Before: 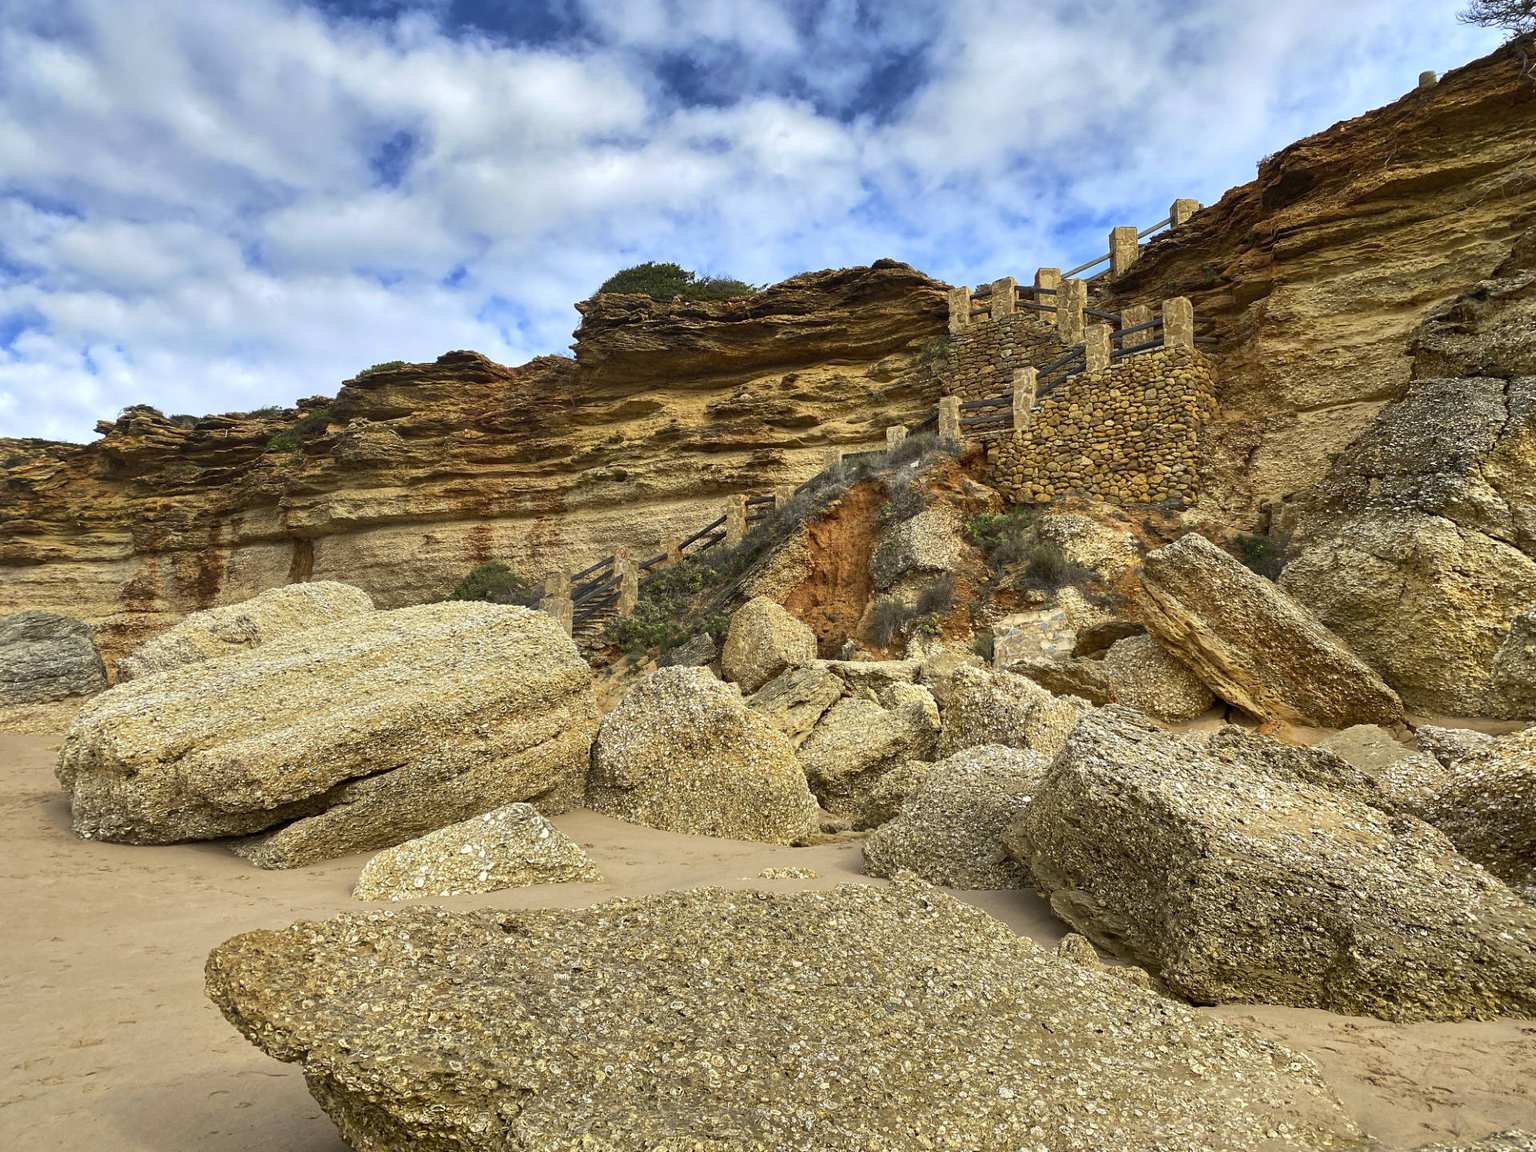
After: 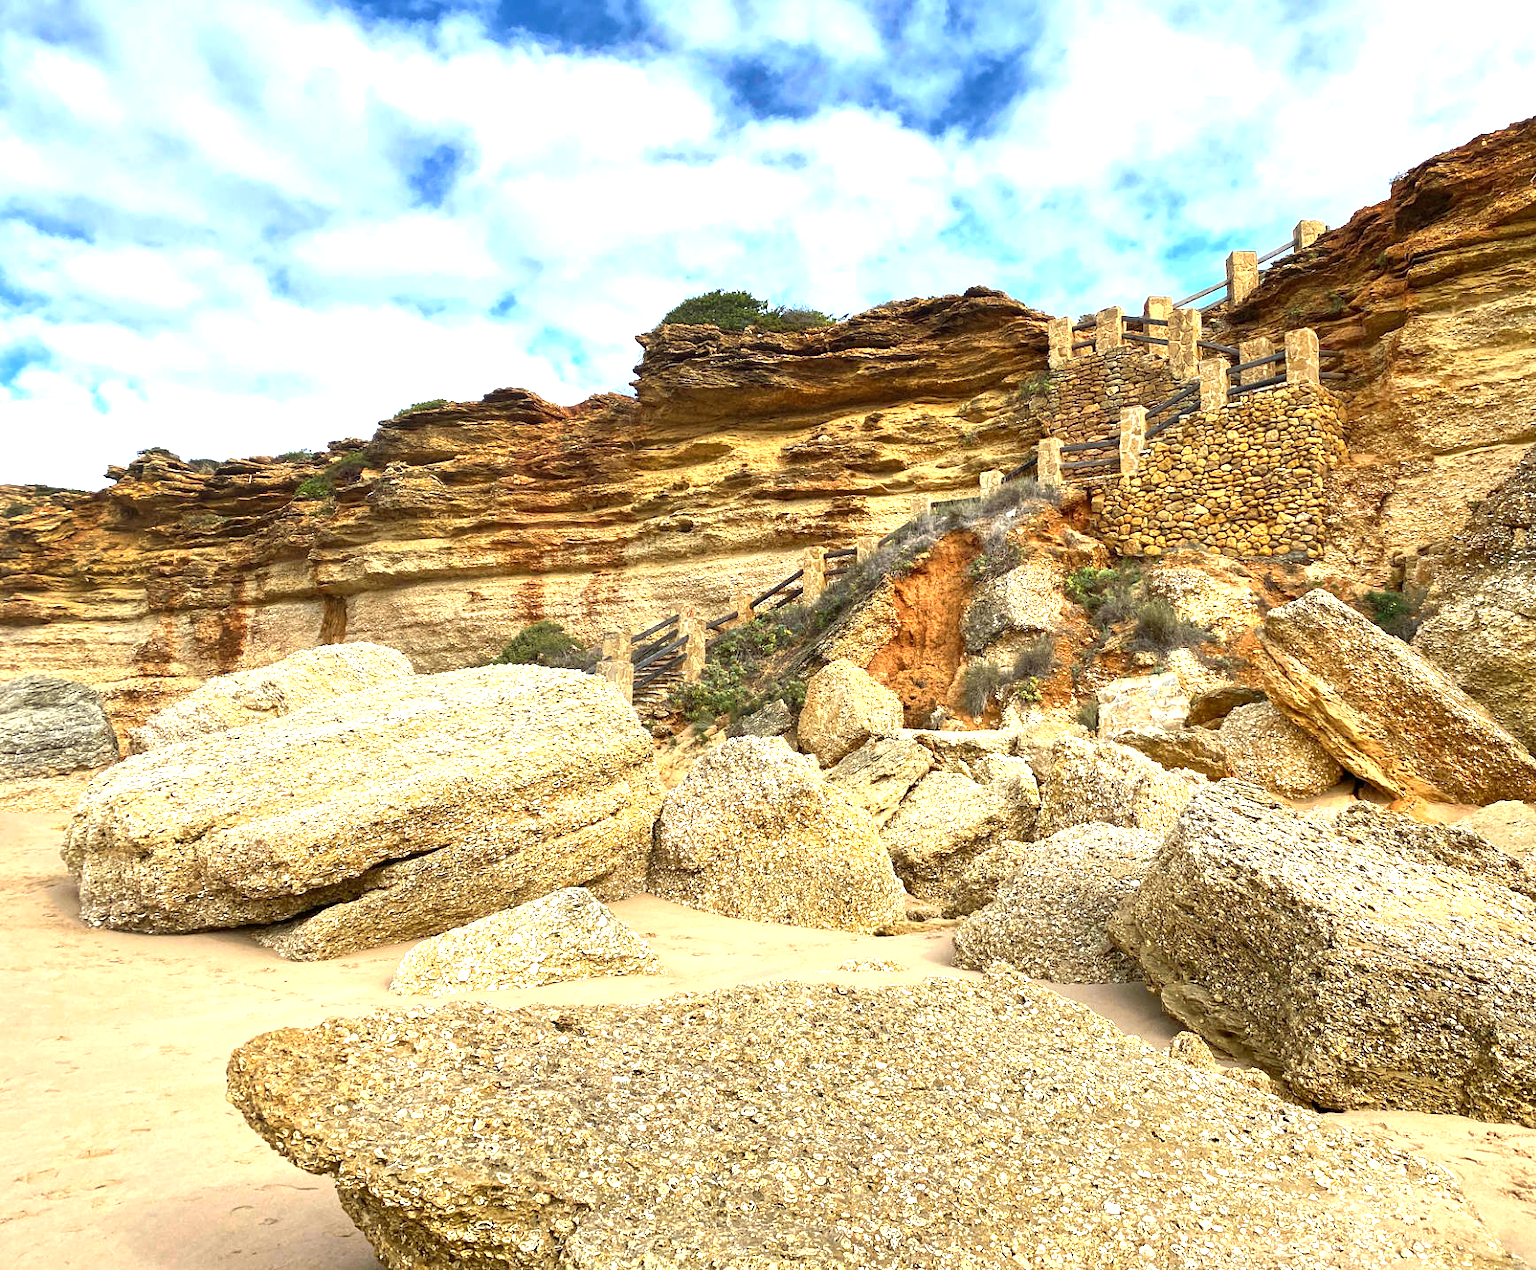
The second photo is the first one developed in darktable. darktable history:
exposure: black level correction 0, exposure 1.2 EV, compensate exposure bias true, compensate highlight preservation false
crop: right 9.515%, bottom 0.041%
local contrast: mode bilateral grid, contrast 15, coarseness 36, detail 105%, midtone range 0.2
